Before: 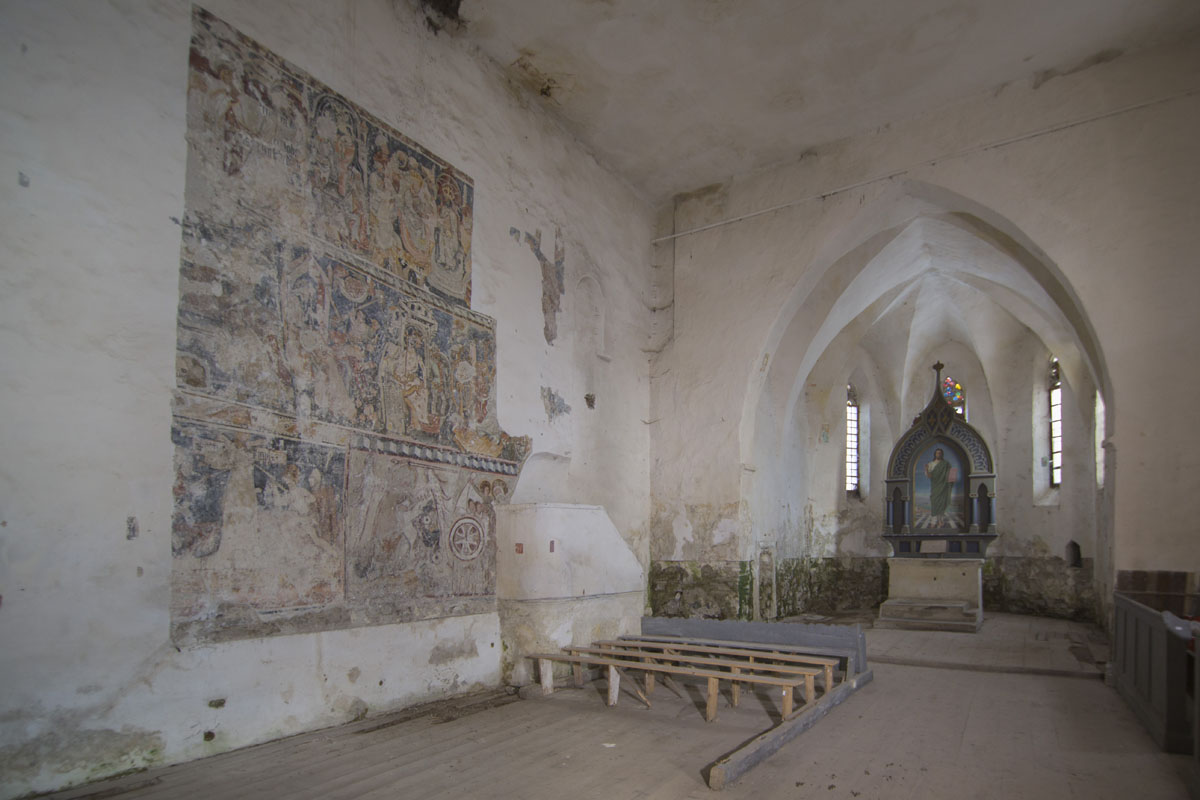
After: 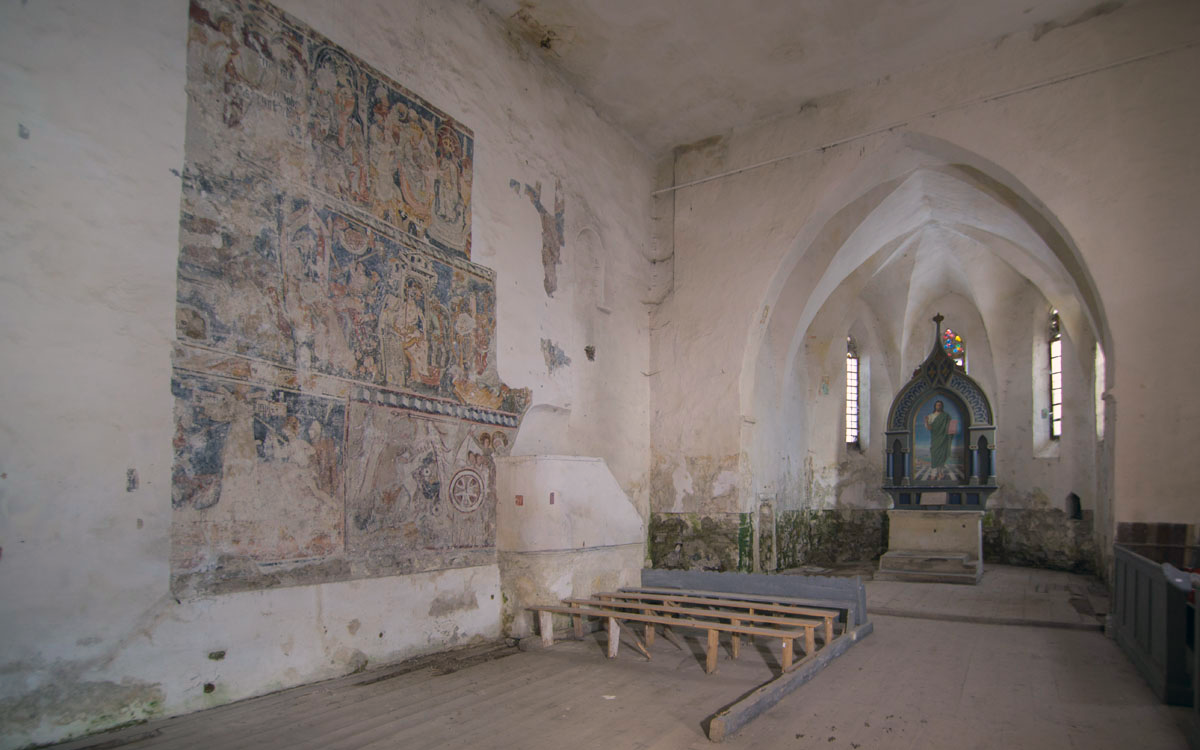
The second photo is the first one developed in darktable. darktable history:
color correction: highlights a* 5.38, highlights b* 5.3, shadows a* -4.26, shadows b* -5.11
crop and rotate: top 6.25%
